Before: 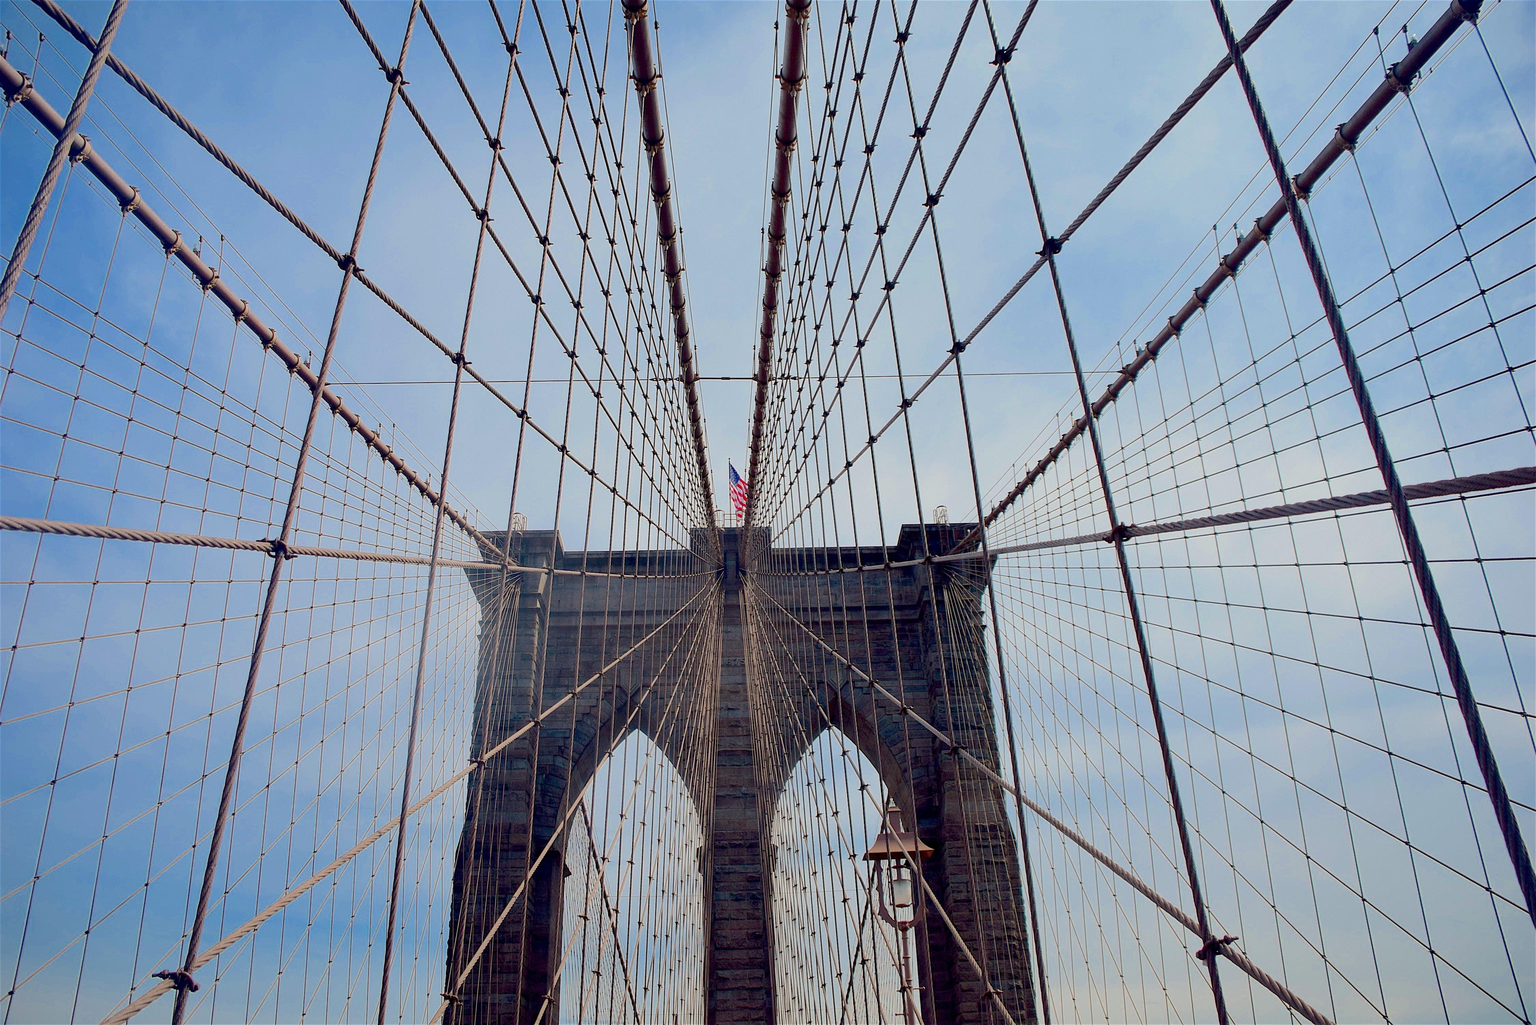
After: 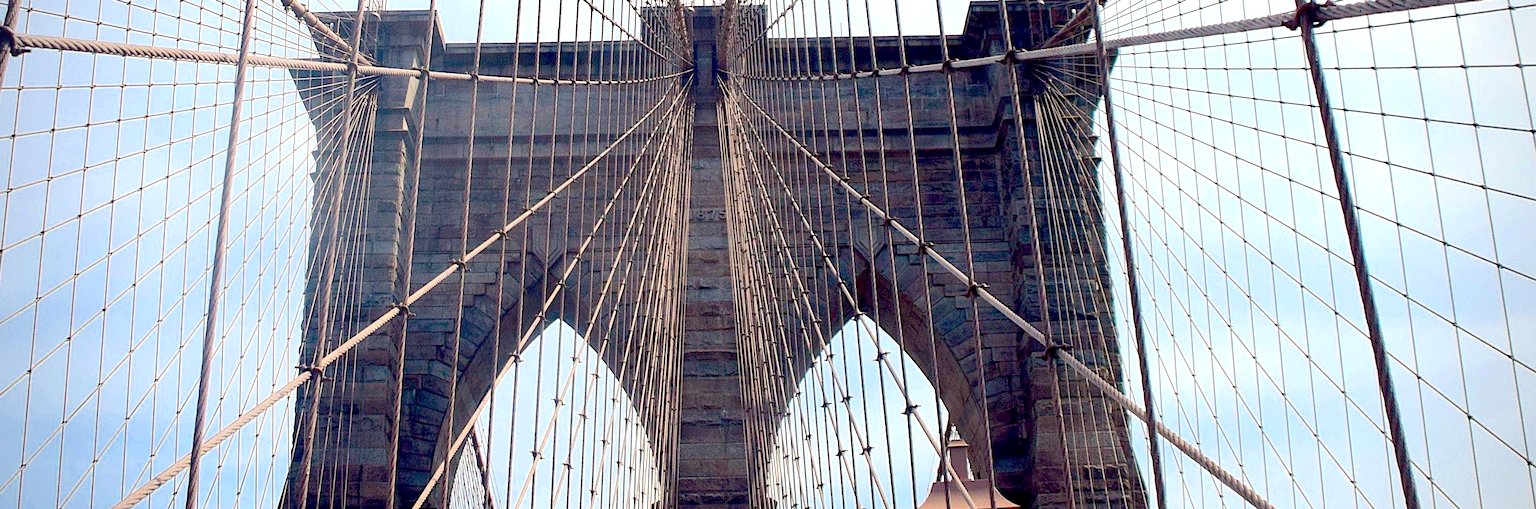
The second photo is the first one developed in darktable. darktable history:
crop: left 18.091%, top 51.13%, right 17.525%, bottom 16.85%
vignetting: on, module defaults
exposure: black level correction 0.001, exposure 0.955 EV, compensate exposure bias true, compensate highlight preservation false
